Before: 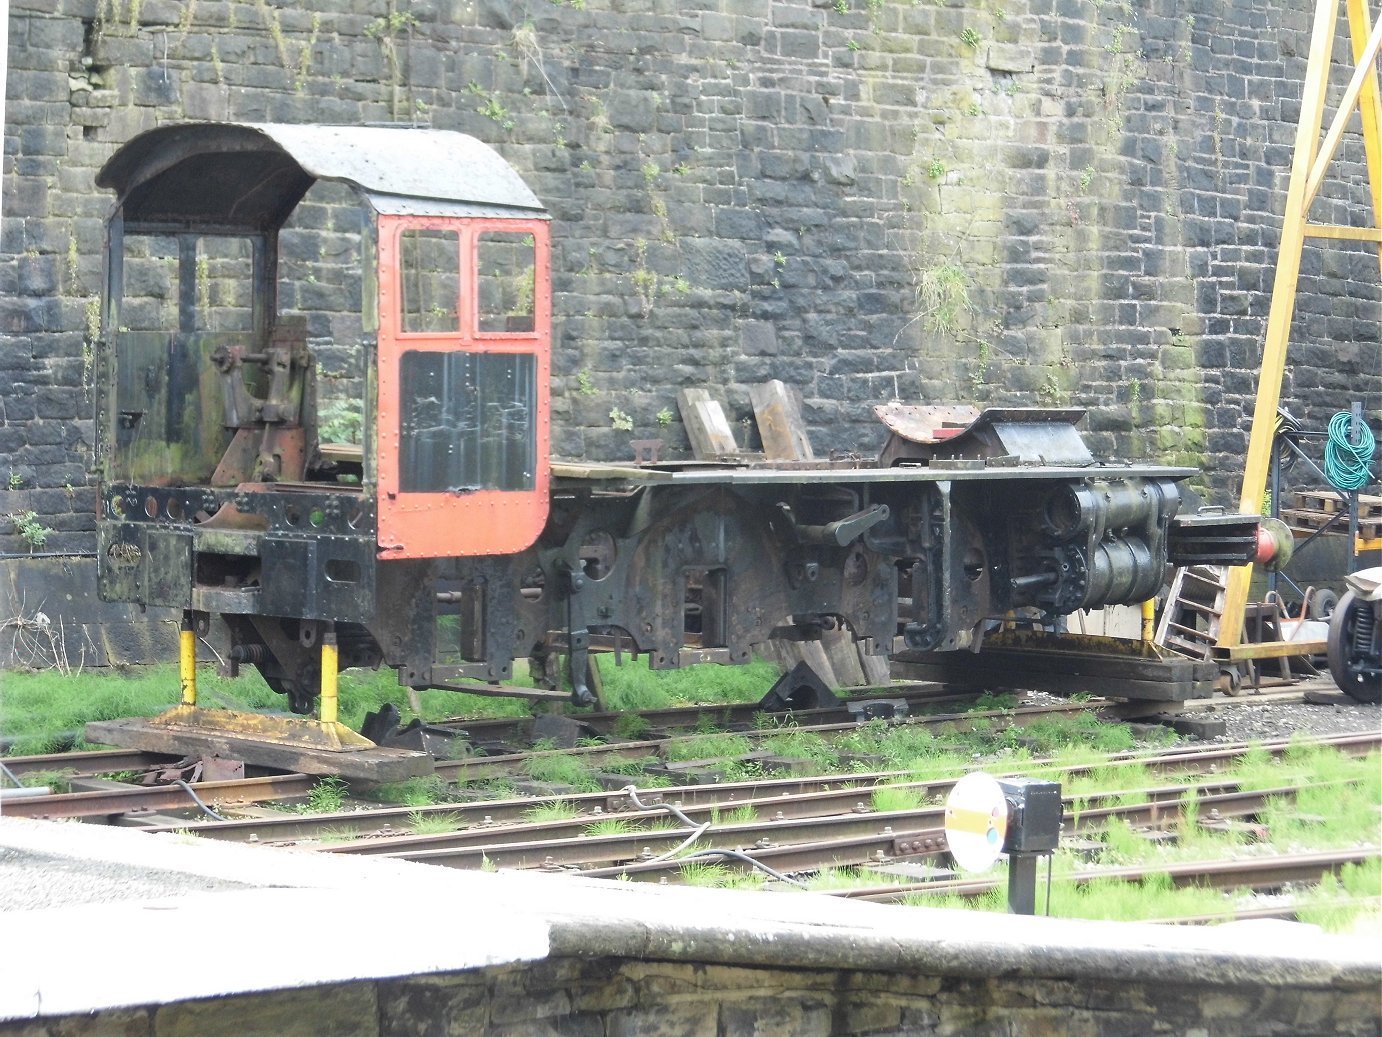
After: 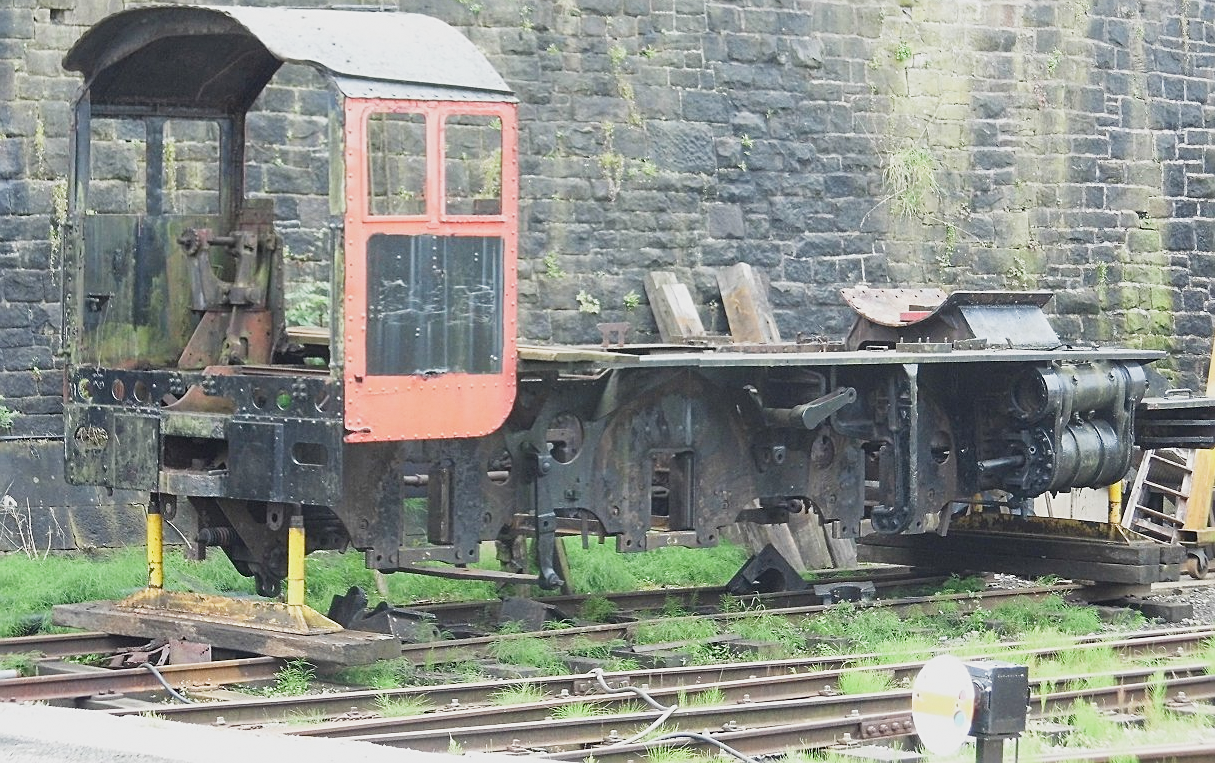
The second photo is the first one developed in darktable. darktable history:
crop and rotate: left 2.425%, top 11.305%, right 9.6%, bottom 15.08%
sigmoid: contrast 1.22, skew 0.65
sharpen: on, module defaults
exposure: exposure 0.2 EV, compensate highlight preservation false
contrast brightness saturation: contrast -0.02, brightness -0.01, saturation 0.03
grain: coarseness 0.81 ISO, strength 1.34%, mid-tones bias 0%
